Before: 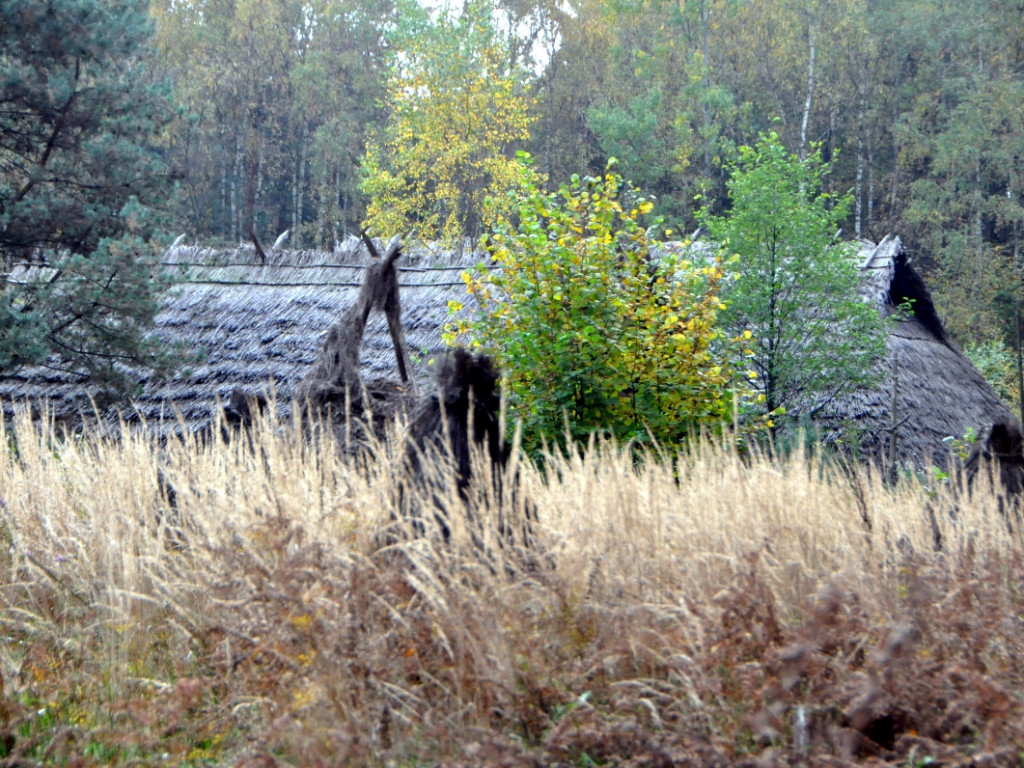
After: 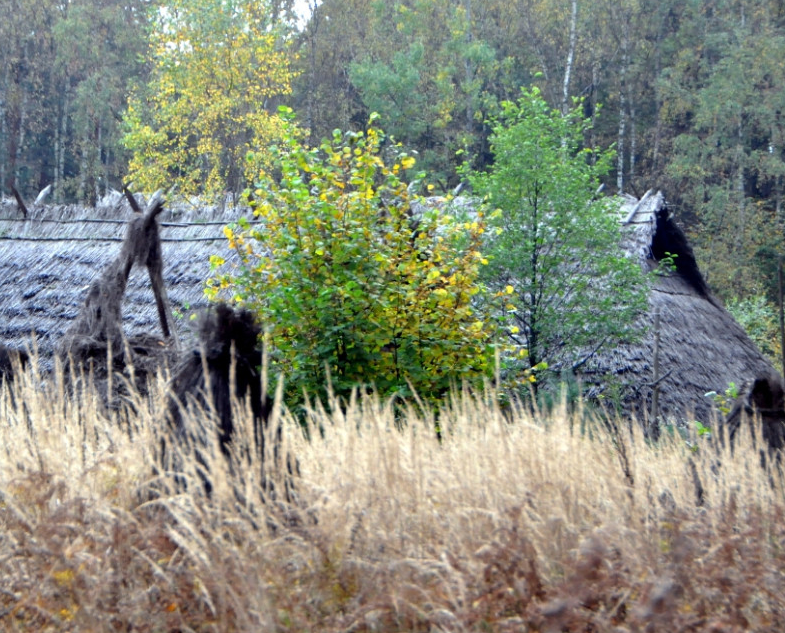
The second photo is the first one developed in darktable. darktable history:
crop: left 23.244%, top 5.921%, bottom 11.547%
